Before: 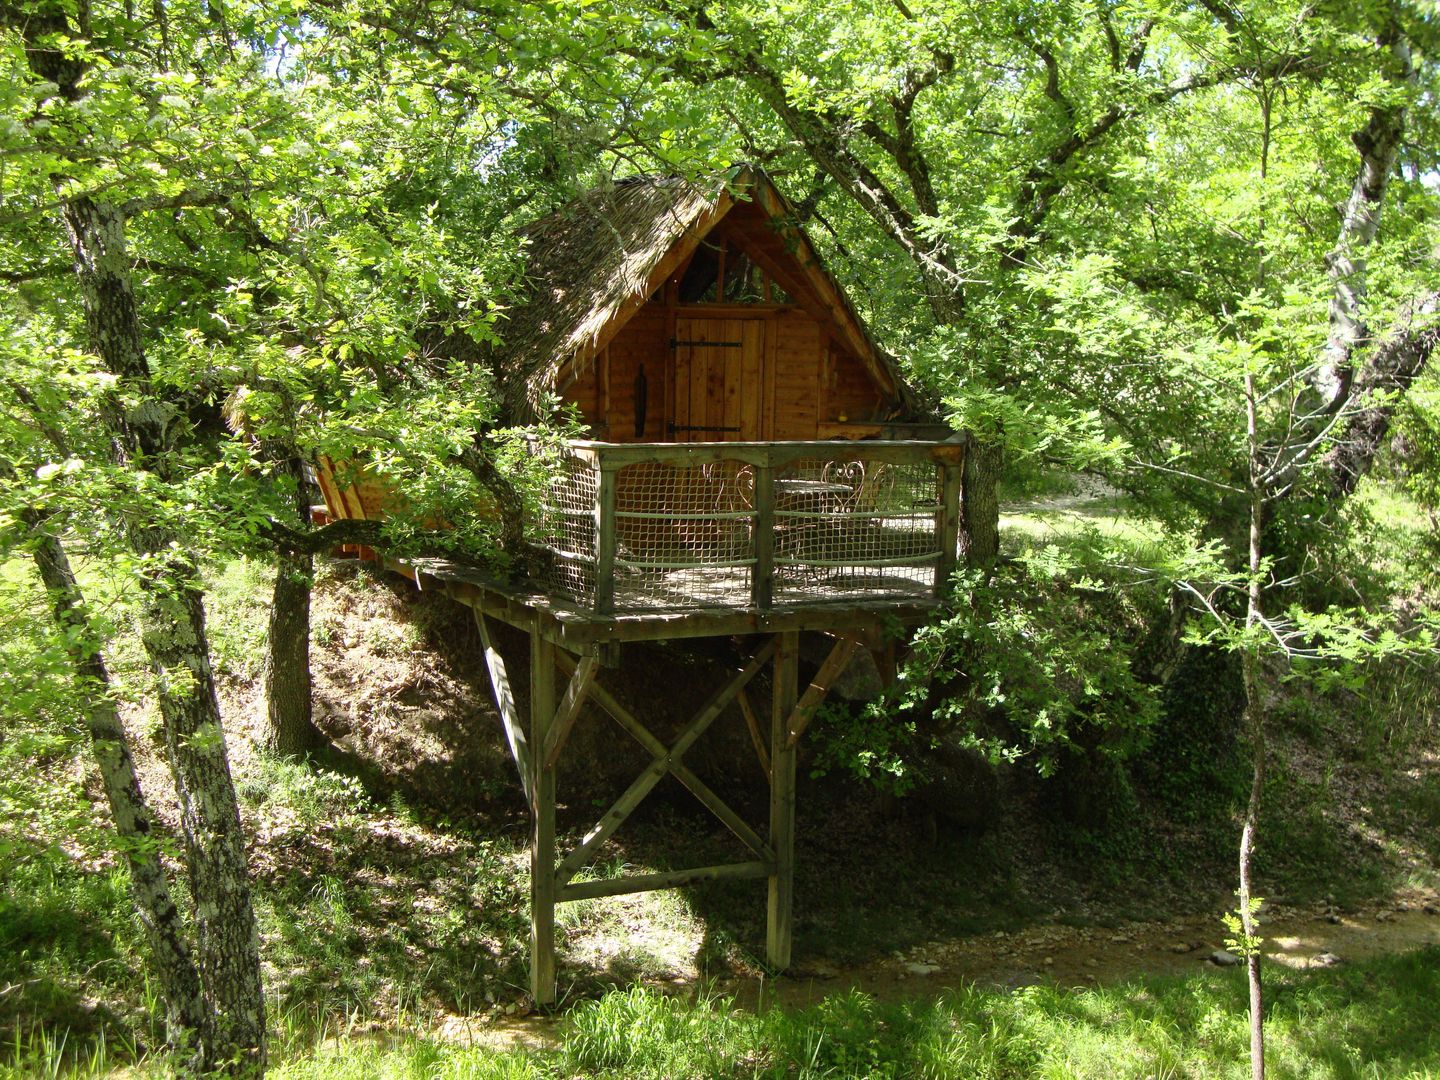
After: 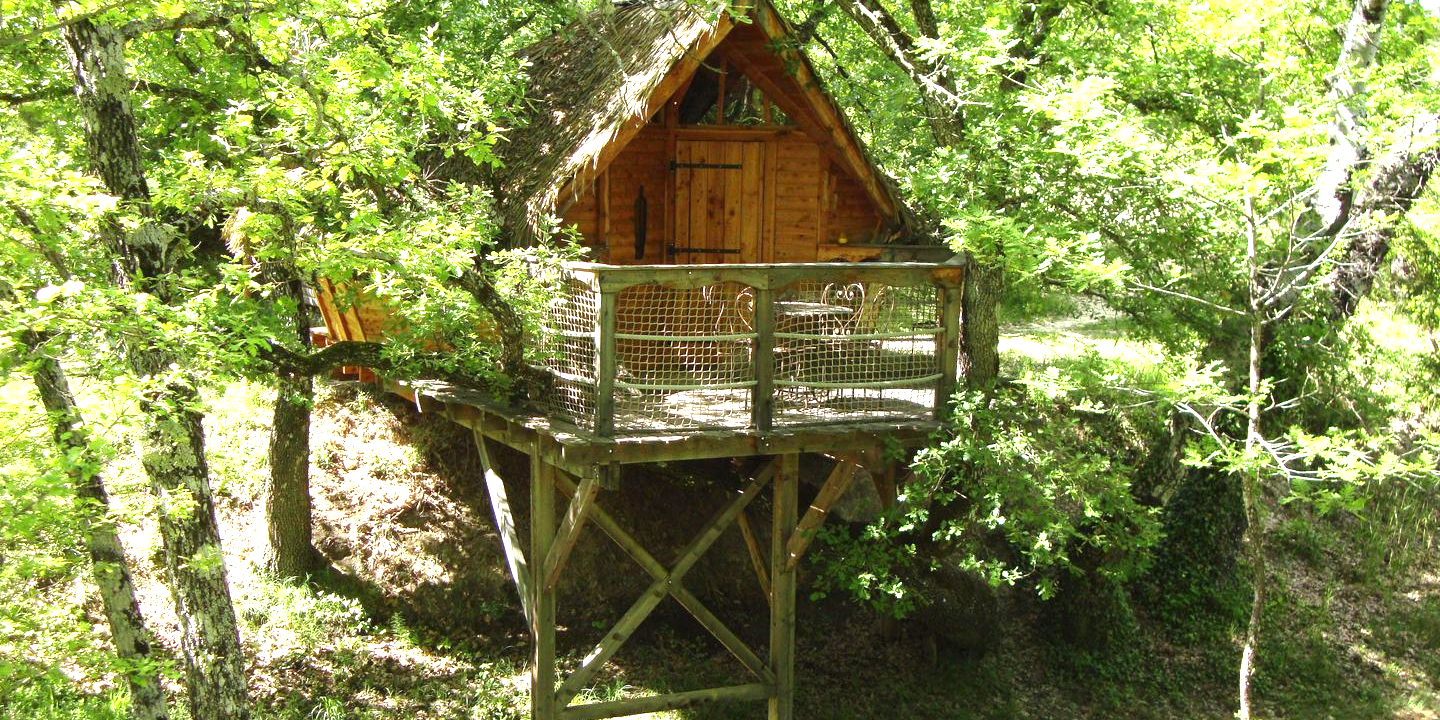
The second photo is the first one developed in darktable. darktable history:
exposure: black level correction 0, exposure 1.174 EV, compensate highlight preservation false
crop: top 16.531%, bottom 16.721%
